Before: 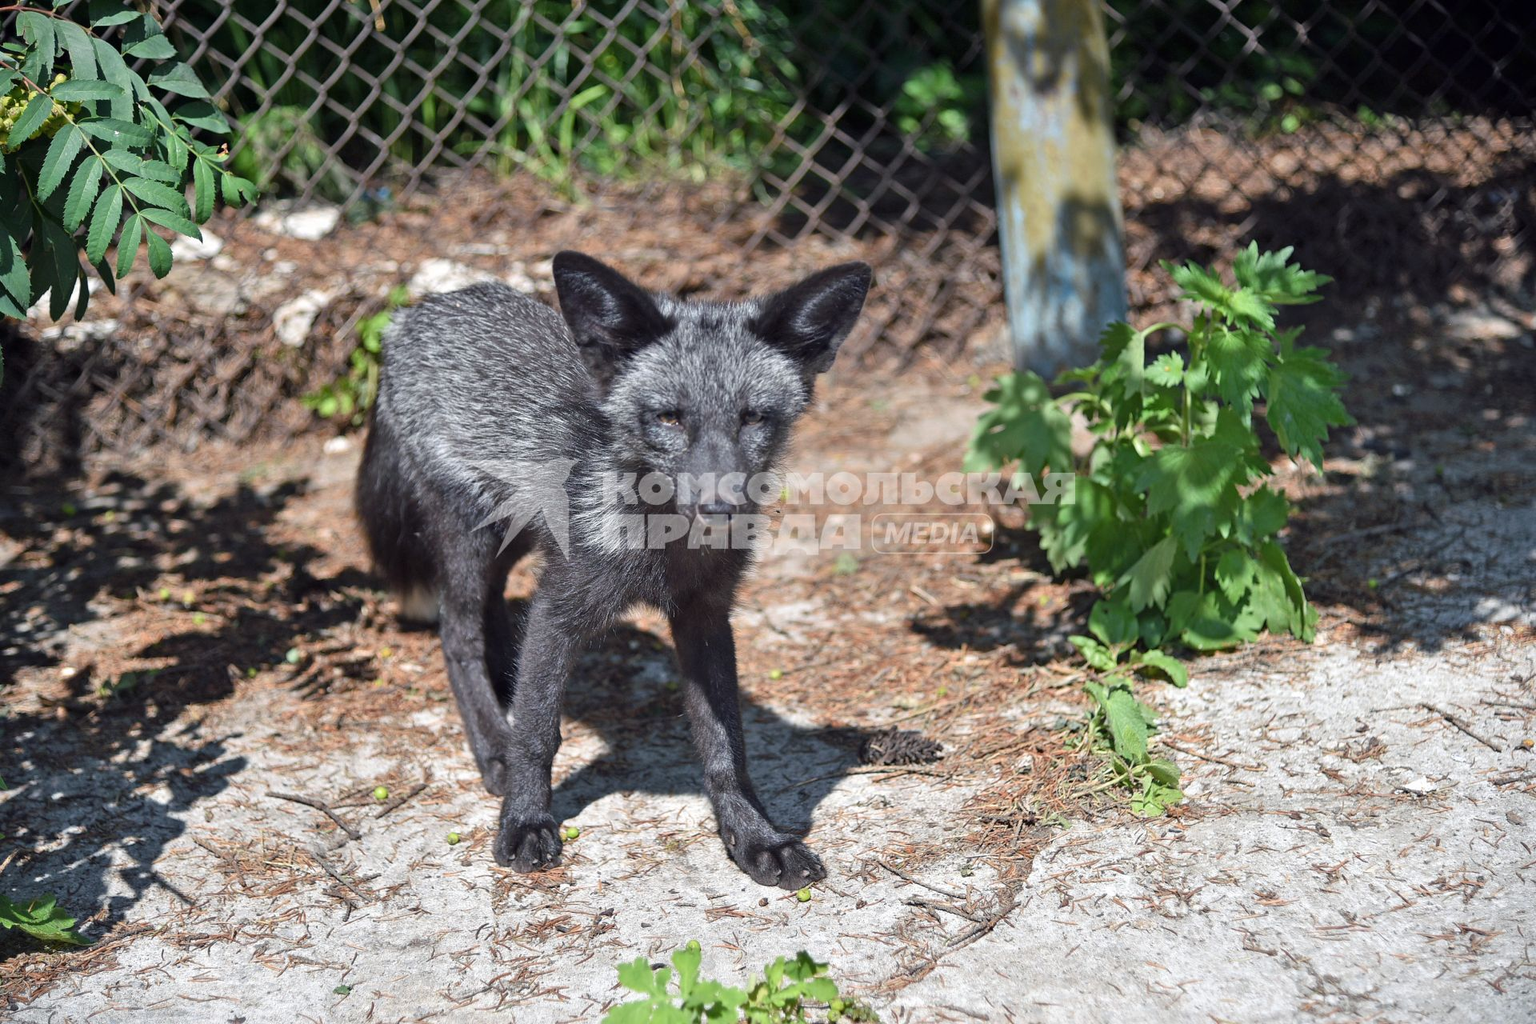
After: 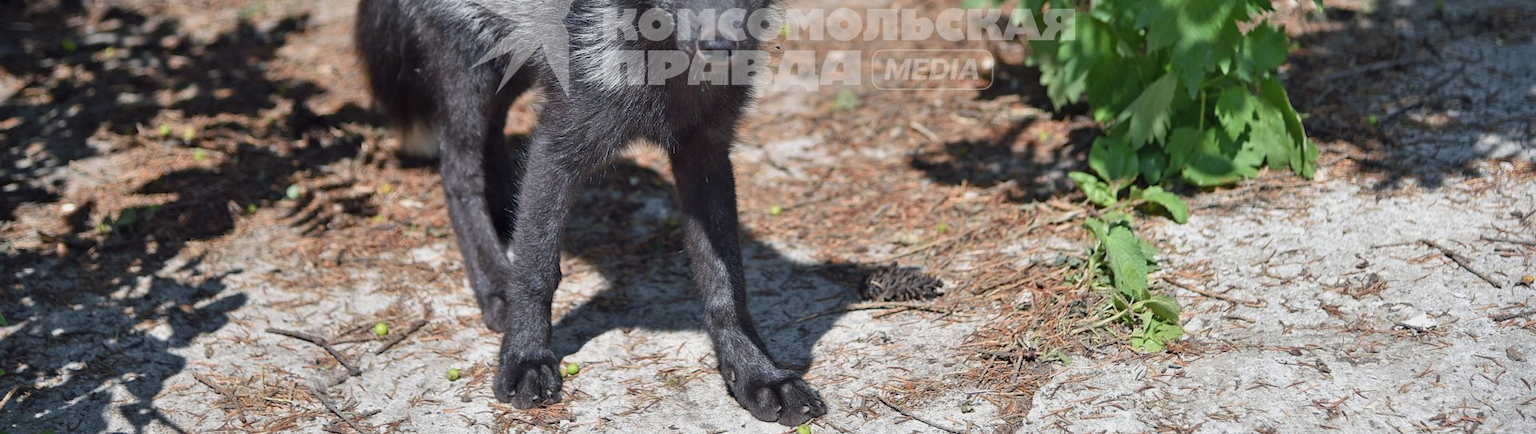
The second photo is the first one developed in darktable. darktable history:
crop: top 45.375%, bottom 12.197%
exposure: exposure -0.25 EV, compensate highlight preservation false
